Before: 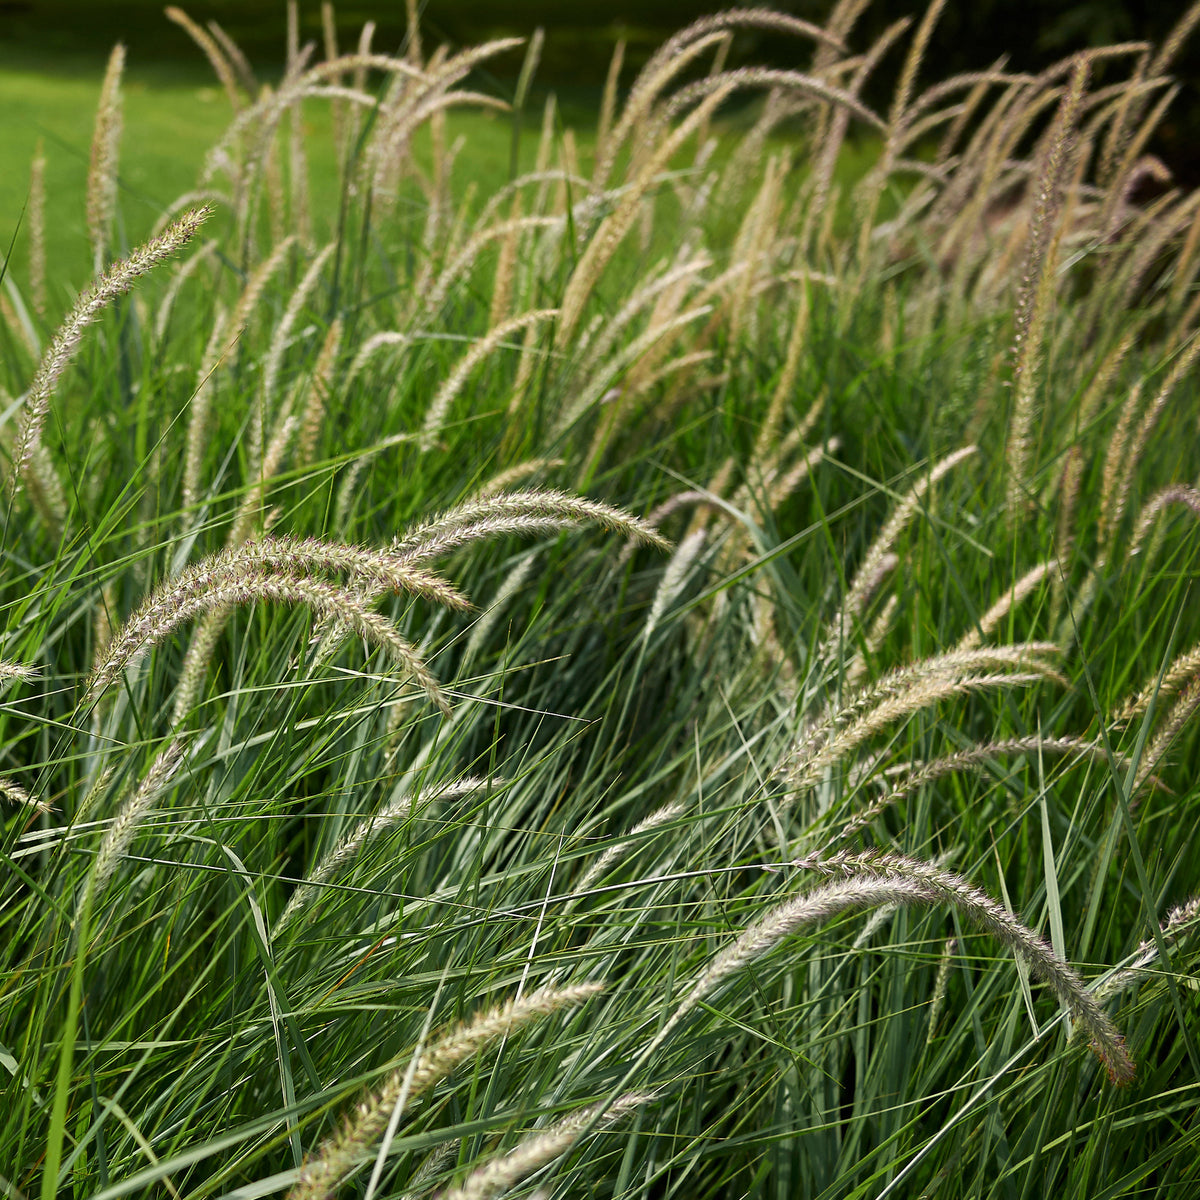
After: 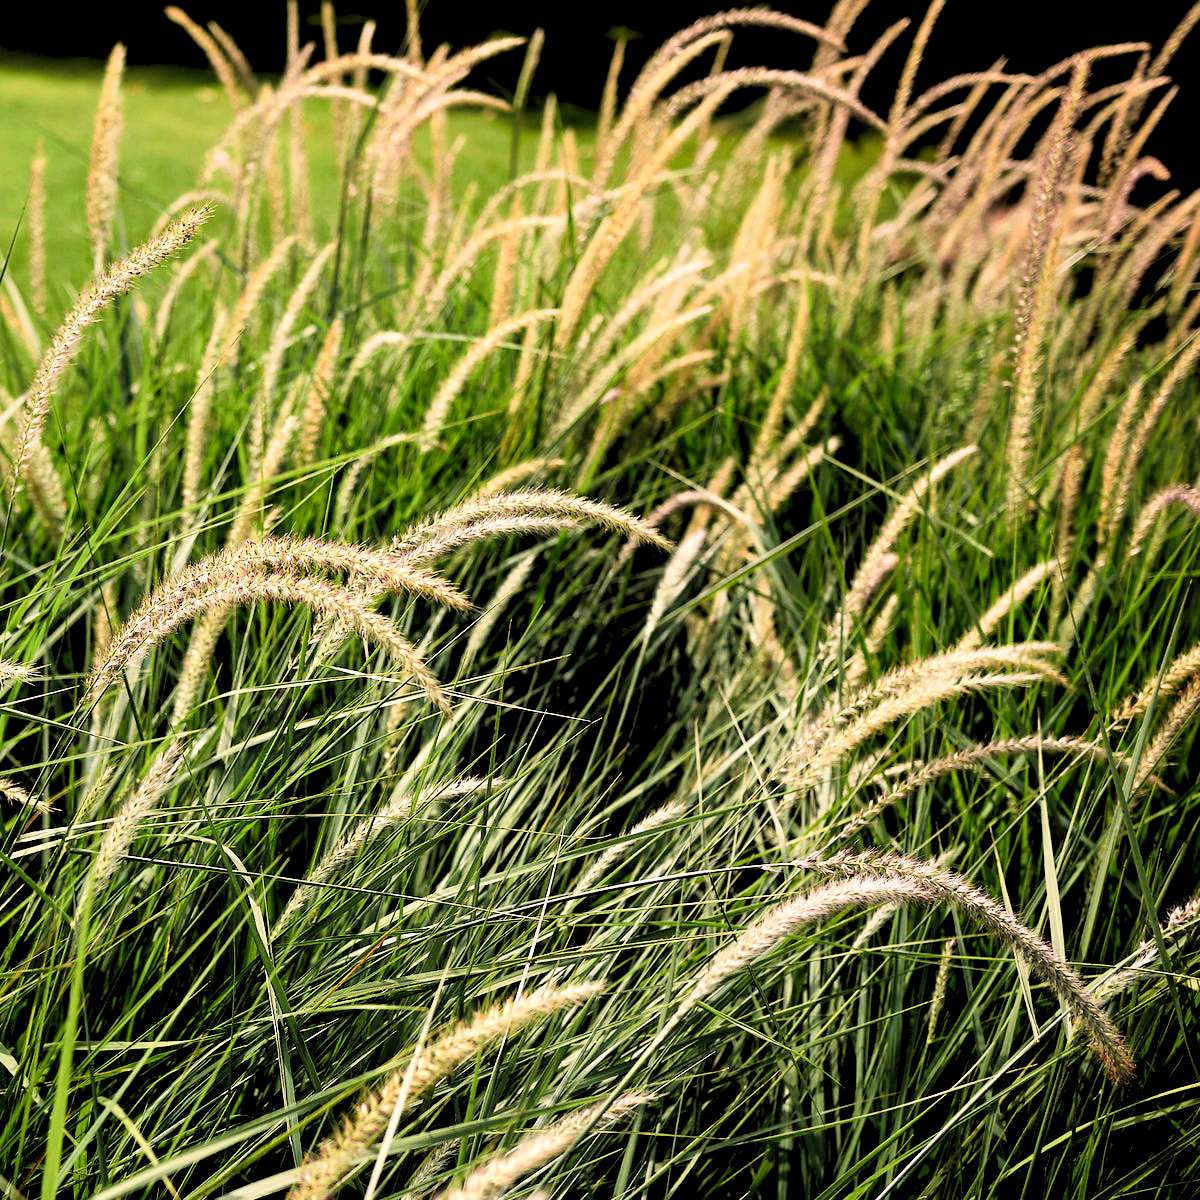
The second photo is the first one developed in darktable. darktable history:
levels: black 3.83%, white 90.64%, levels [0.044, 0.416, 0.908]
white balance: red 1.127, blue 0.943
filmic rgb: black relative exposure -5 EV, white relative exposure 3.5 EV, hardness 3.19, contrast 1.5, highlights saturation mix -50%
